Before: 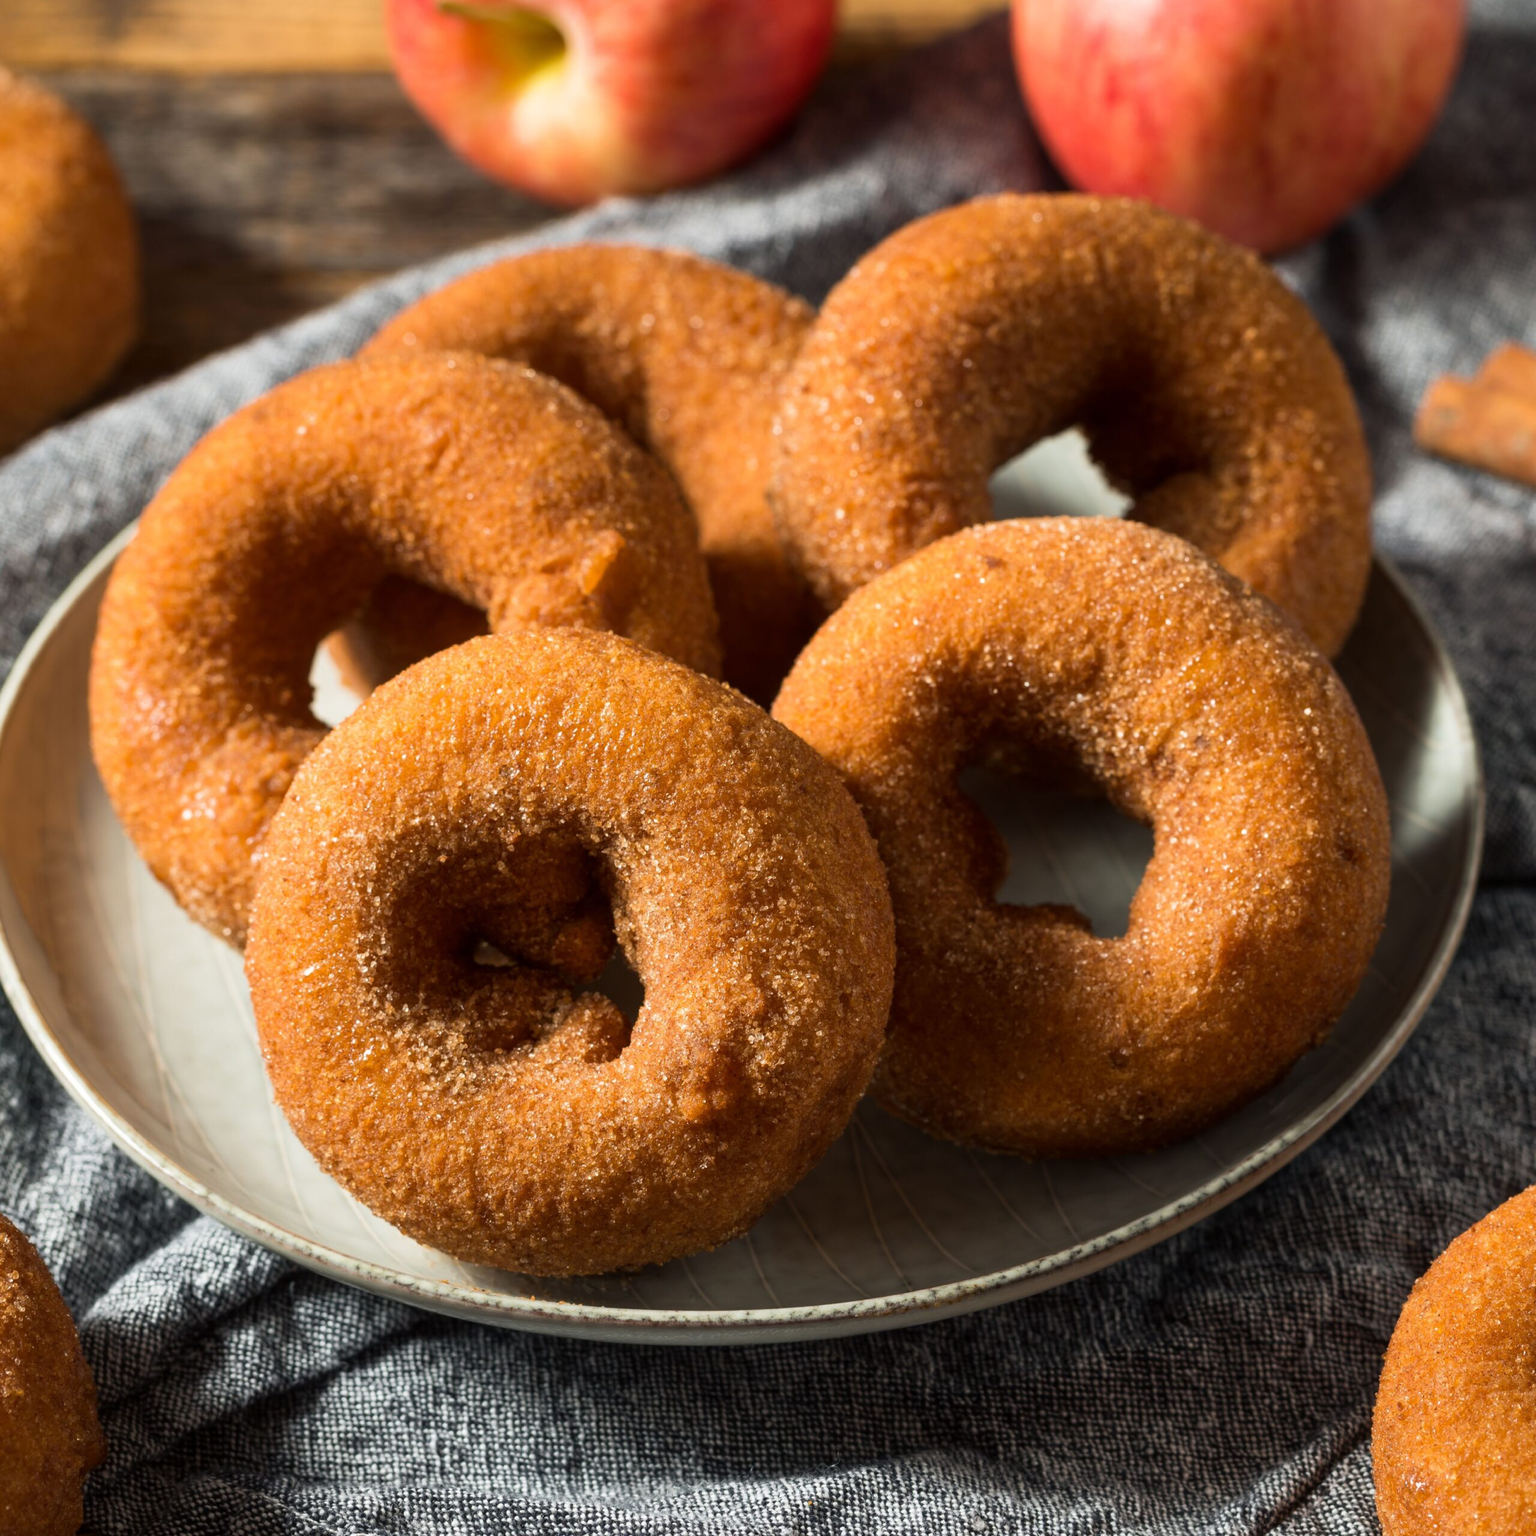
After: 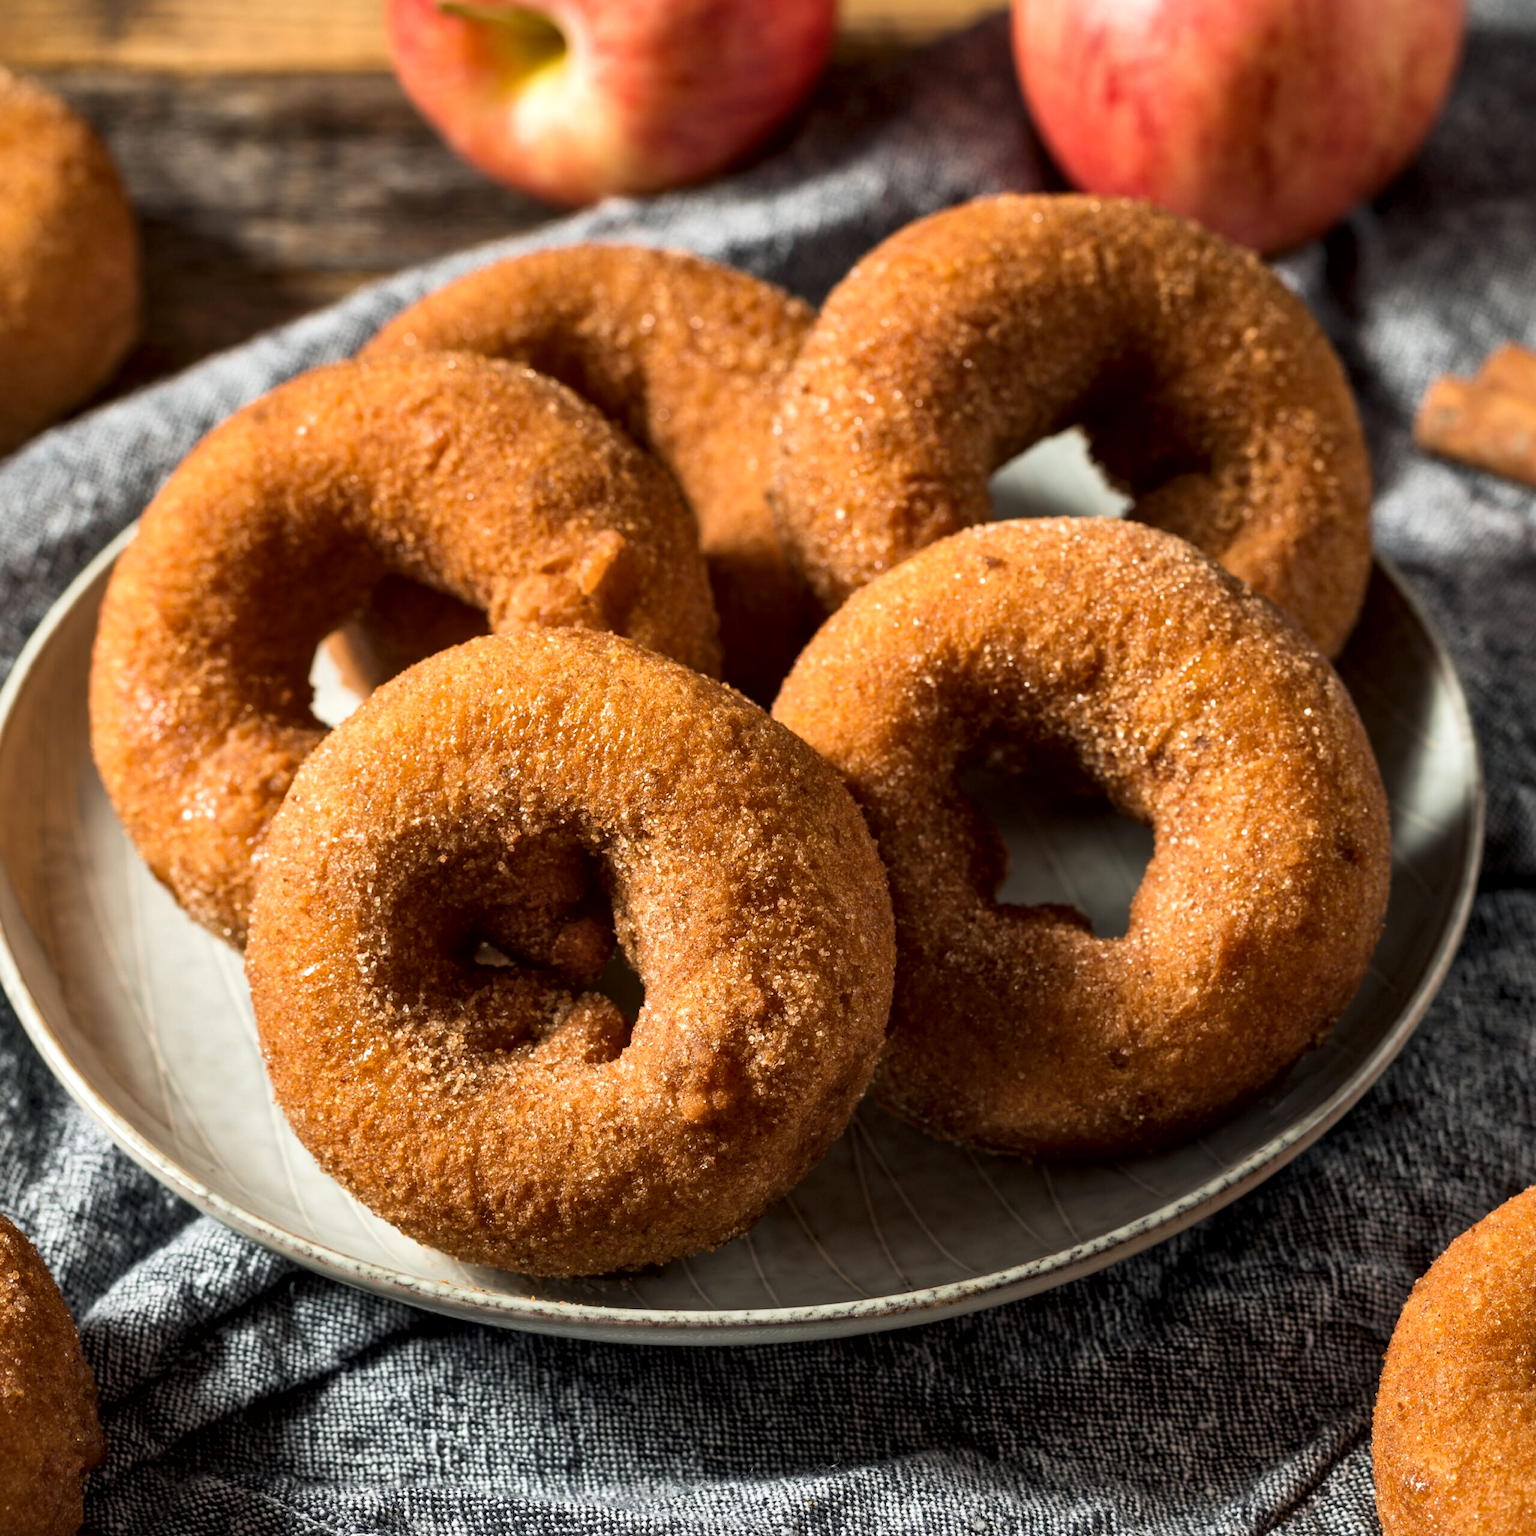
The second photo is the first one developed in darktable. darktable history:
exposure: compensate highlight preservation false
local contrast: mode bilateral grid, contrast 26, coarseness 59, detail 151%, midtone range 0.2
